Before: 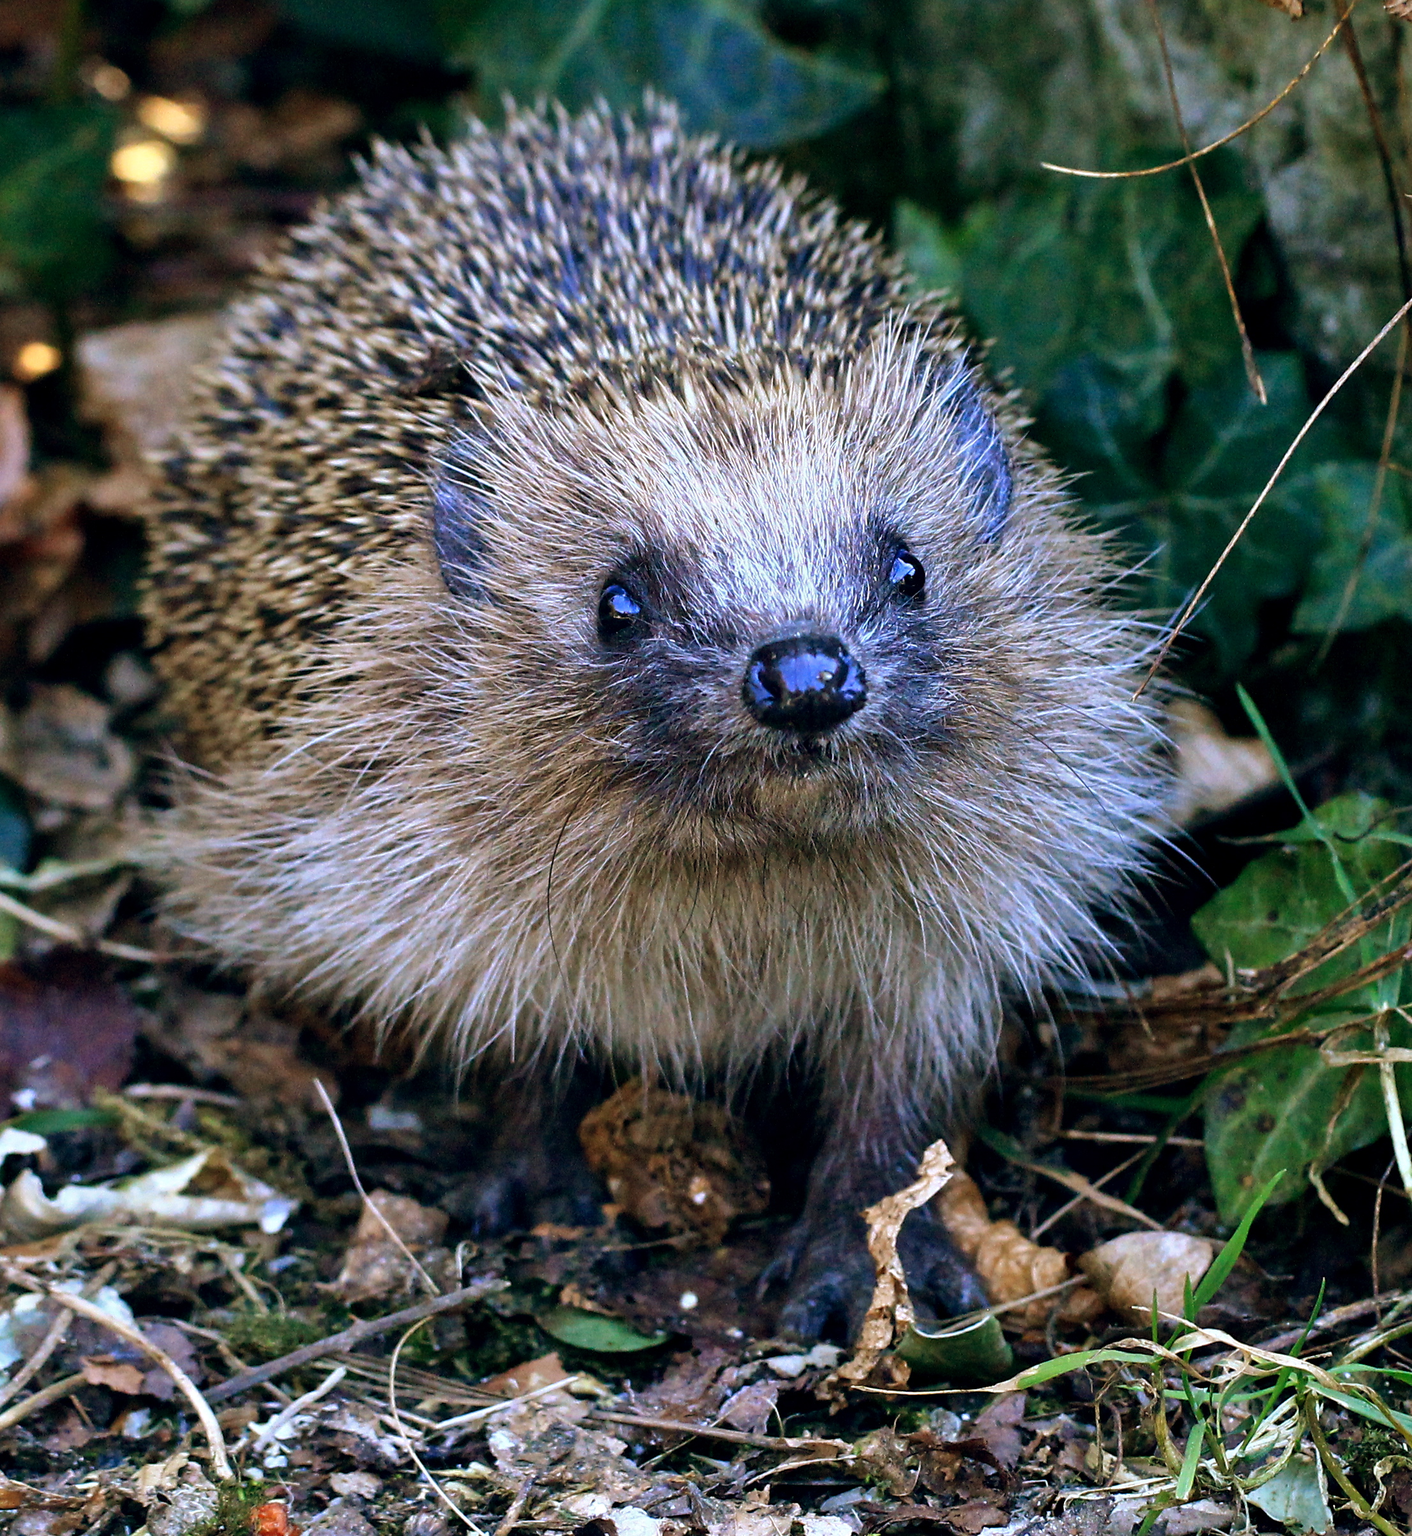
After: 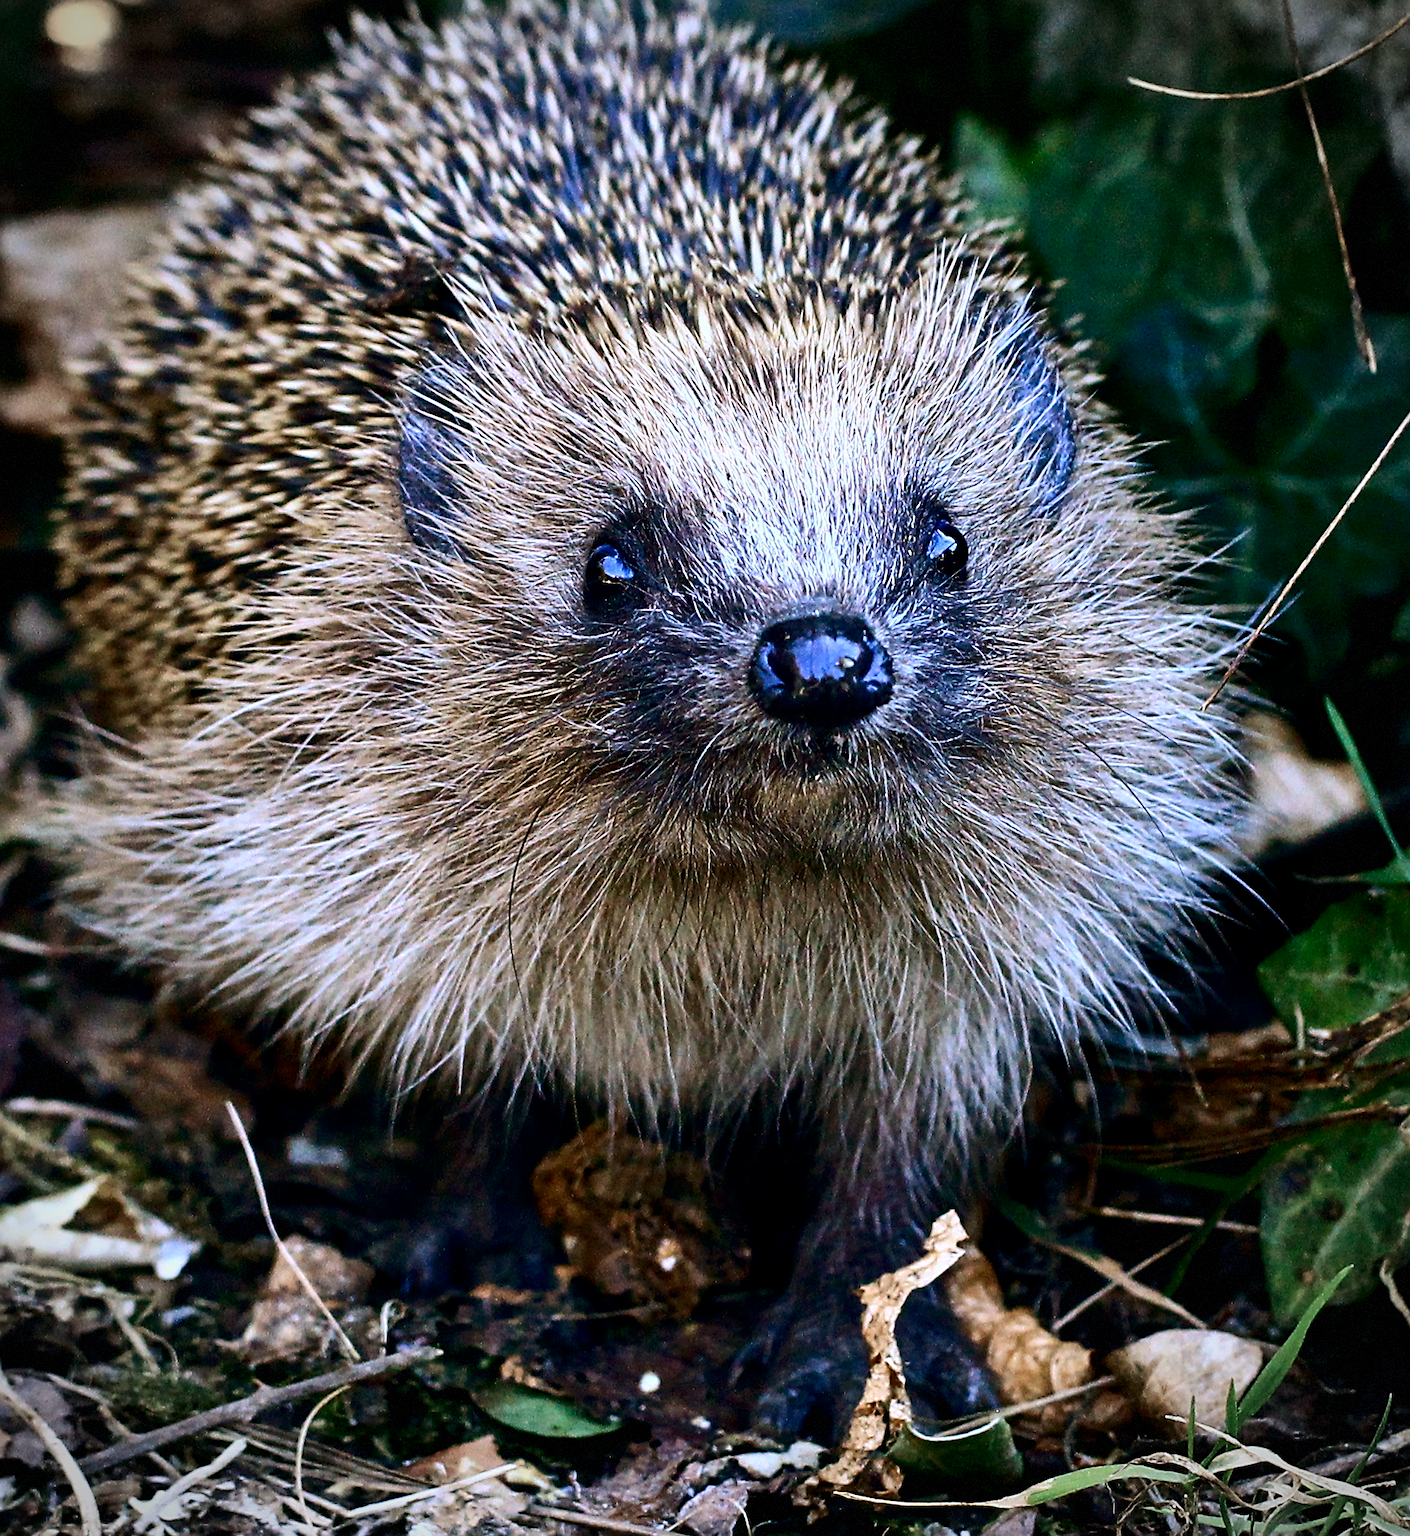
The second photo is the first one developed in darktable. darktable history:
contrast brightness saturation: contrast 0.27
sharpen: on, module defaults
crop and rotate: angle -2.93°, left 5.109%, top 5.157%, right 4.61%, bottom 4.437%
vignetting: dithering 8-bit output
